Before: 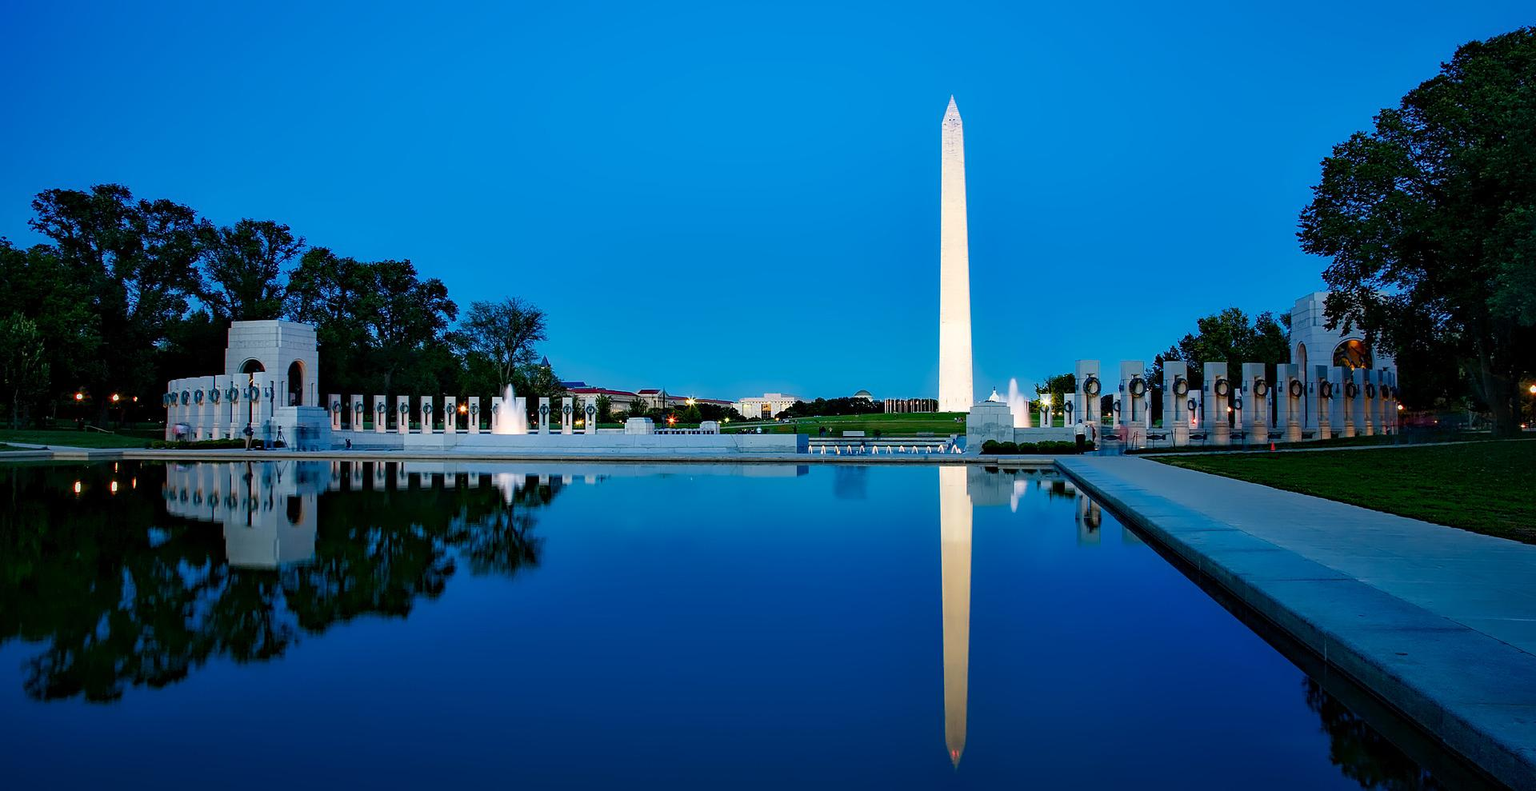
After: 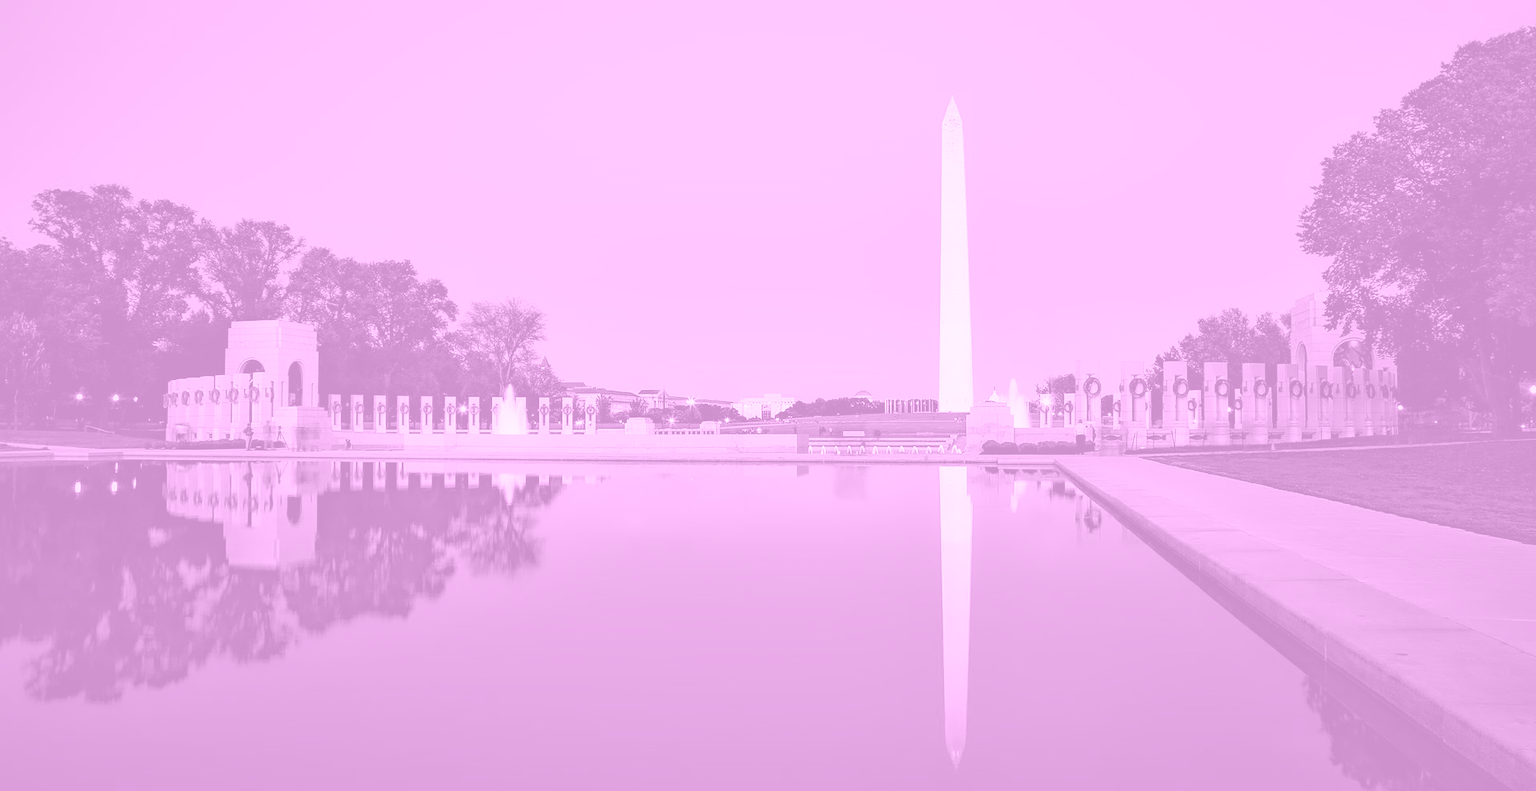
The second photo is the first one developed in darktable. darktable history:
colorize: hue 331.2°, saturation 69%, source mix 30.28%, lightness 69.02%, version 1
exposure: exposure 0.6 EV, compensate highlight preservation false
